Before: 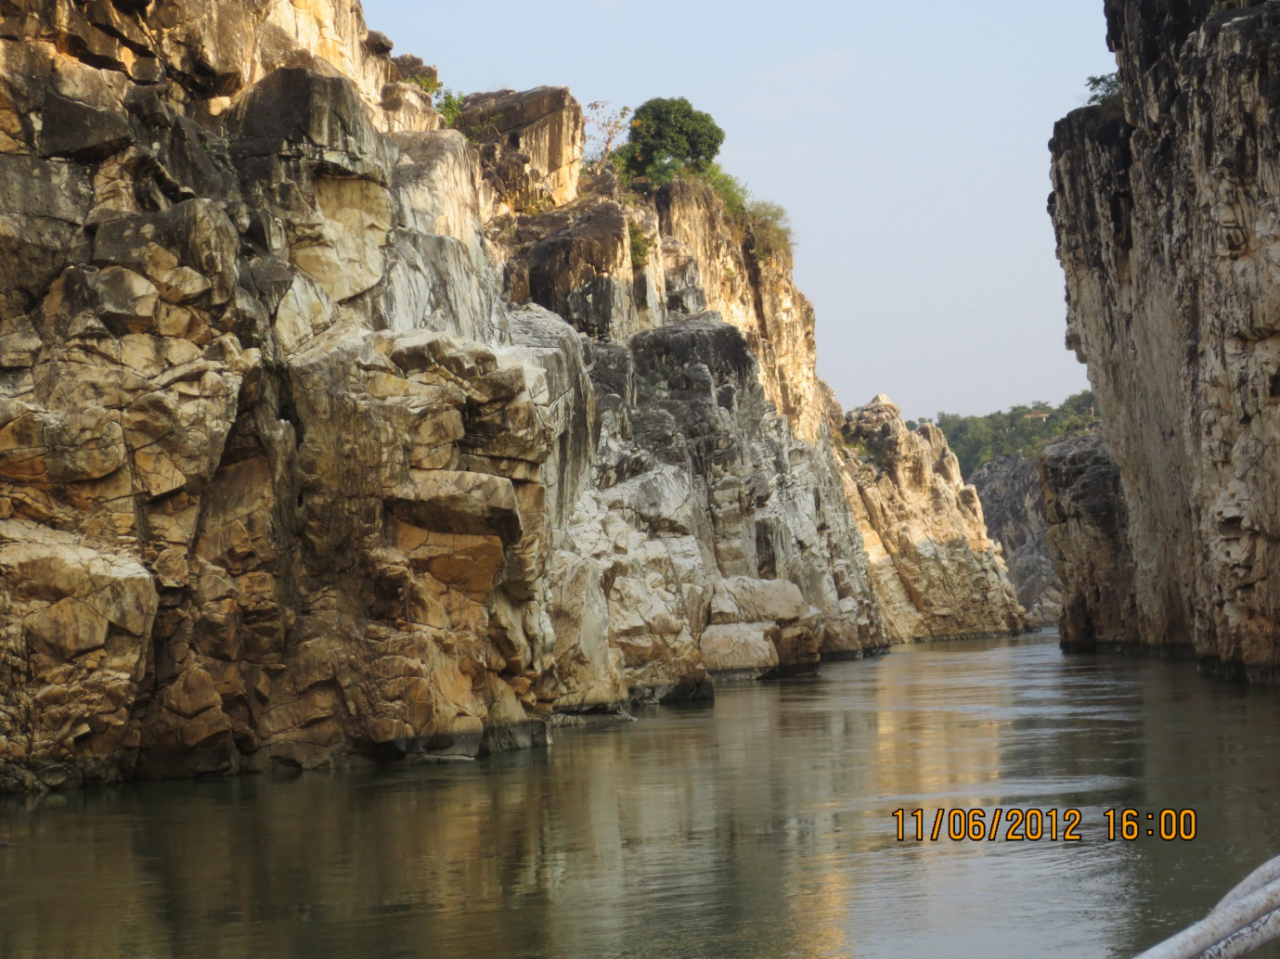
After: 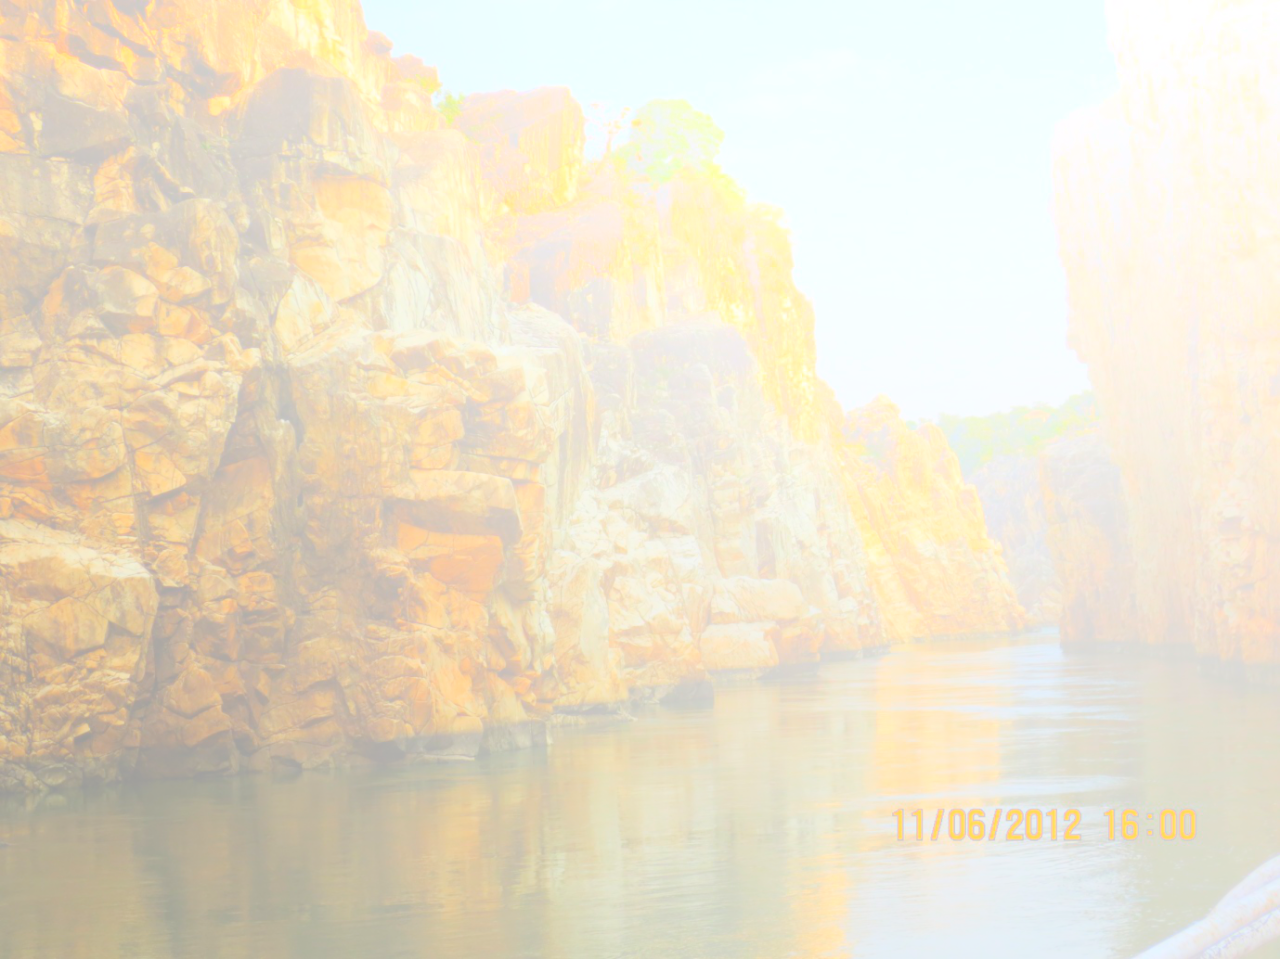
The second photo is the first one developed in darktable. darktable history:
bloom: size 85%, threshold 5%, strength 85% | blend: blend mode multiply, opacity 75%; mask: uniform (no mask)
